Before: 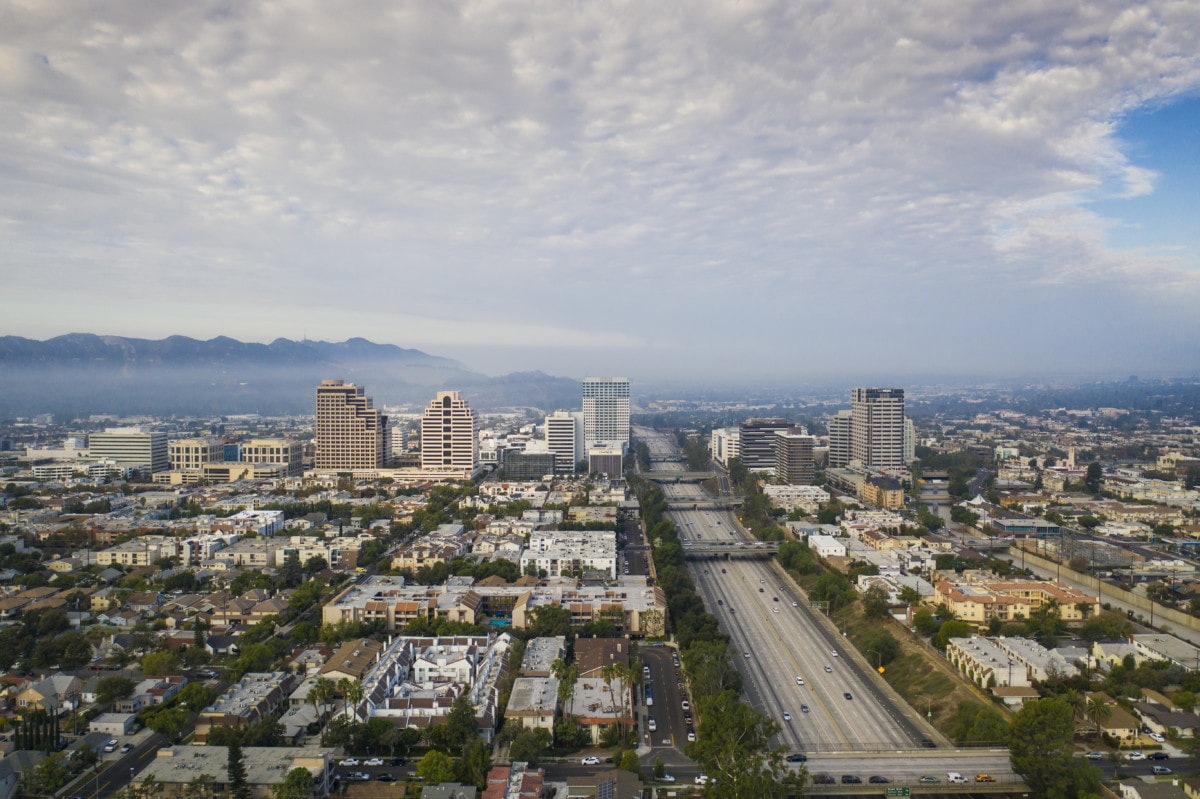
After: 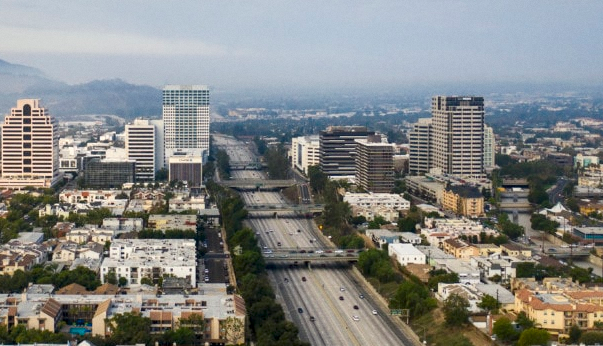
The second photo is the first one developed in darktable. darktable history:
crop: left 35.03%, top 36.625%, right 14.663%, bottom 20.057%
grain: coarseness 0.09 ISO, strength 10%
local contrast: mode bilateral grid, contrast 100, coarseness 100, detail 165%, midtone range 0.2
